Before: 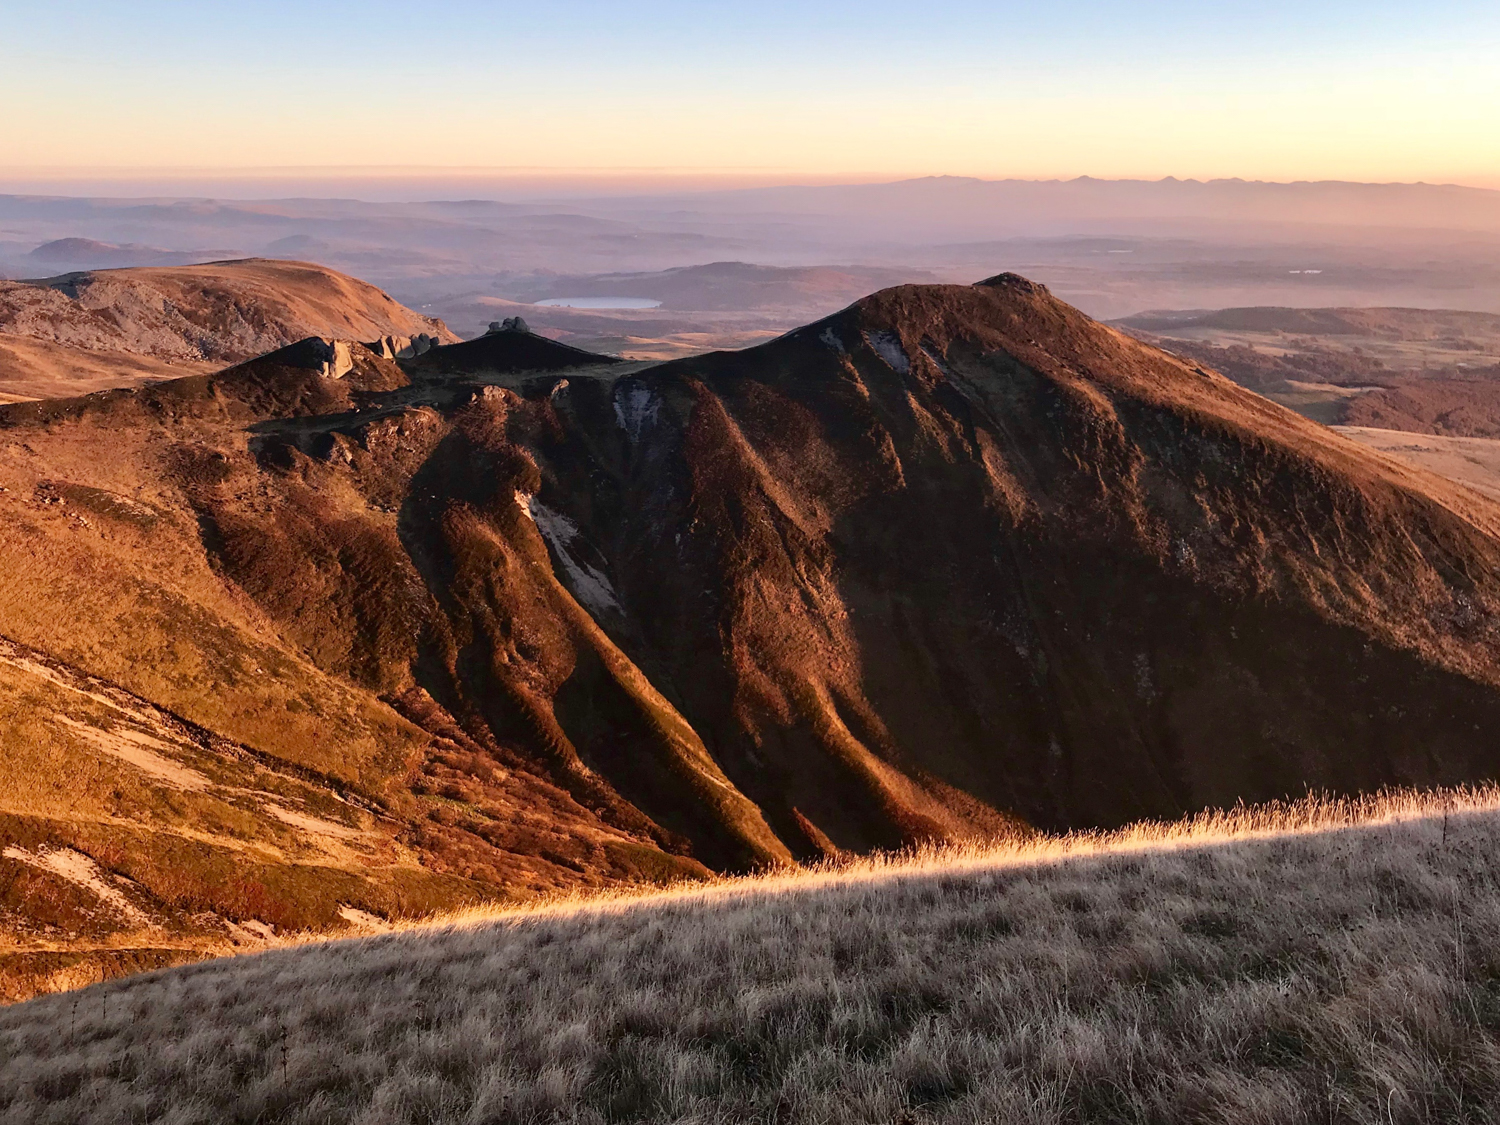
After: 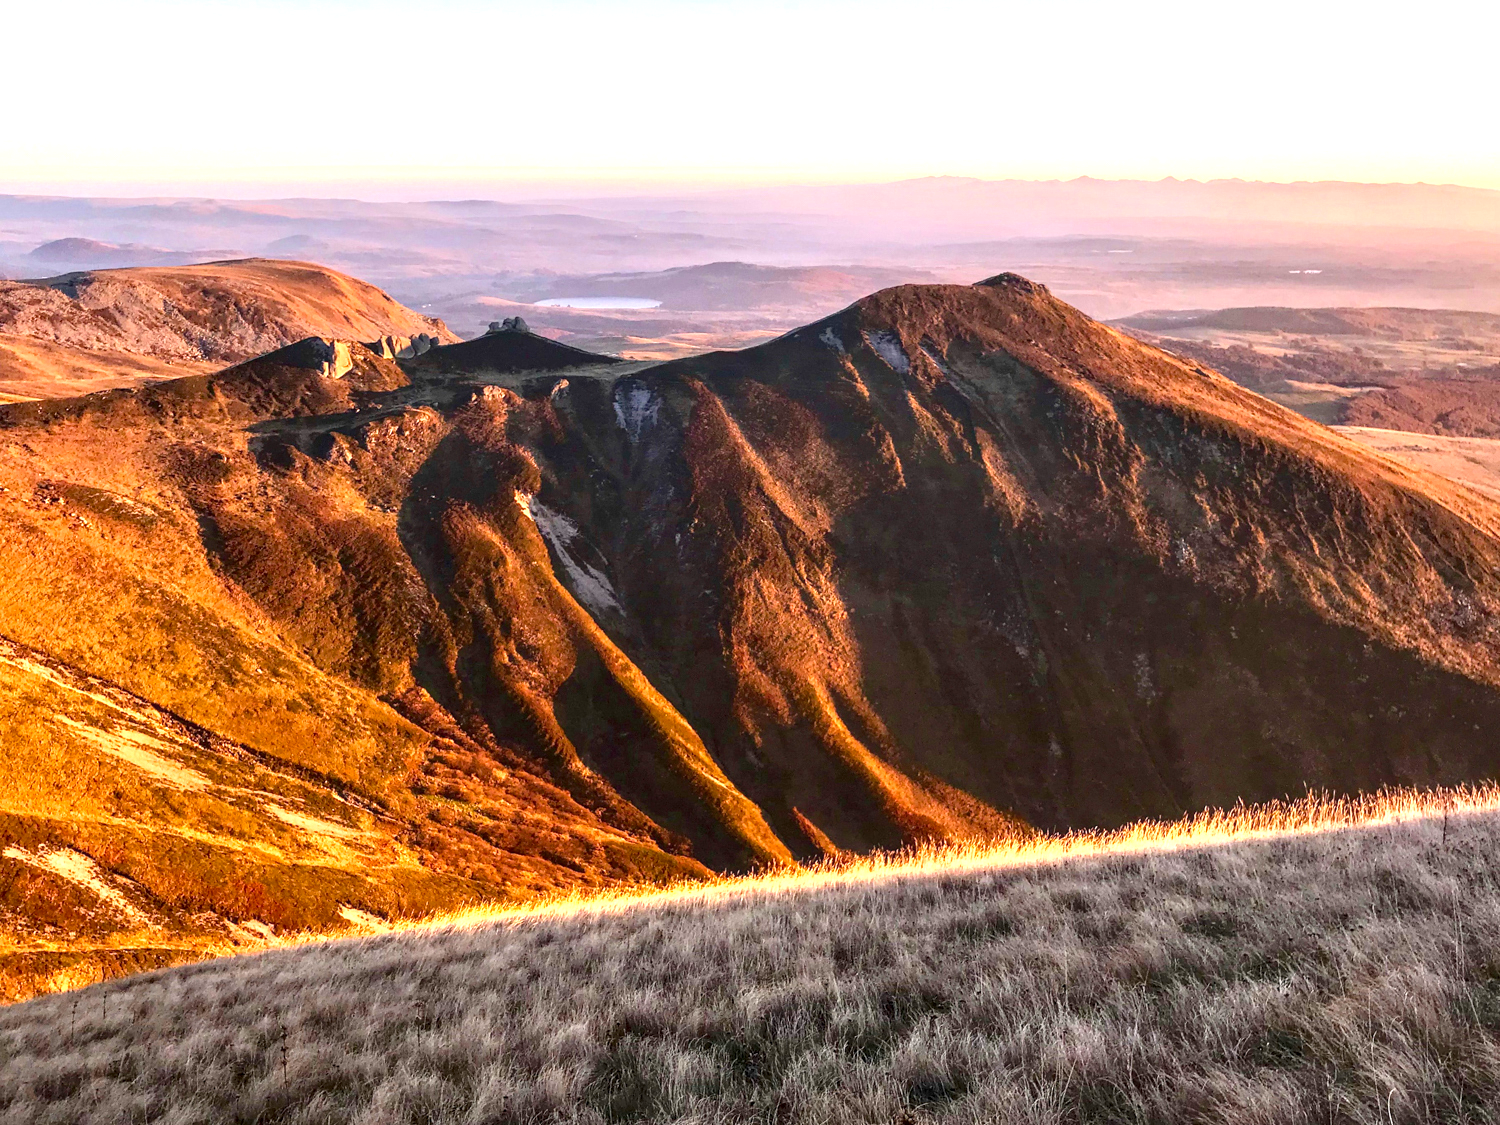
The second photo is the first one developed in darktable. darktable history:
local contrast: on, module defaults
exposure: exposure 0.992 EV, compensate exposure bias true, compensate highlight preservation false
color balance rgb: linear chroma grading › global chroma 0.891%, perceptual saturation grading › global saturation 19.777%
